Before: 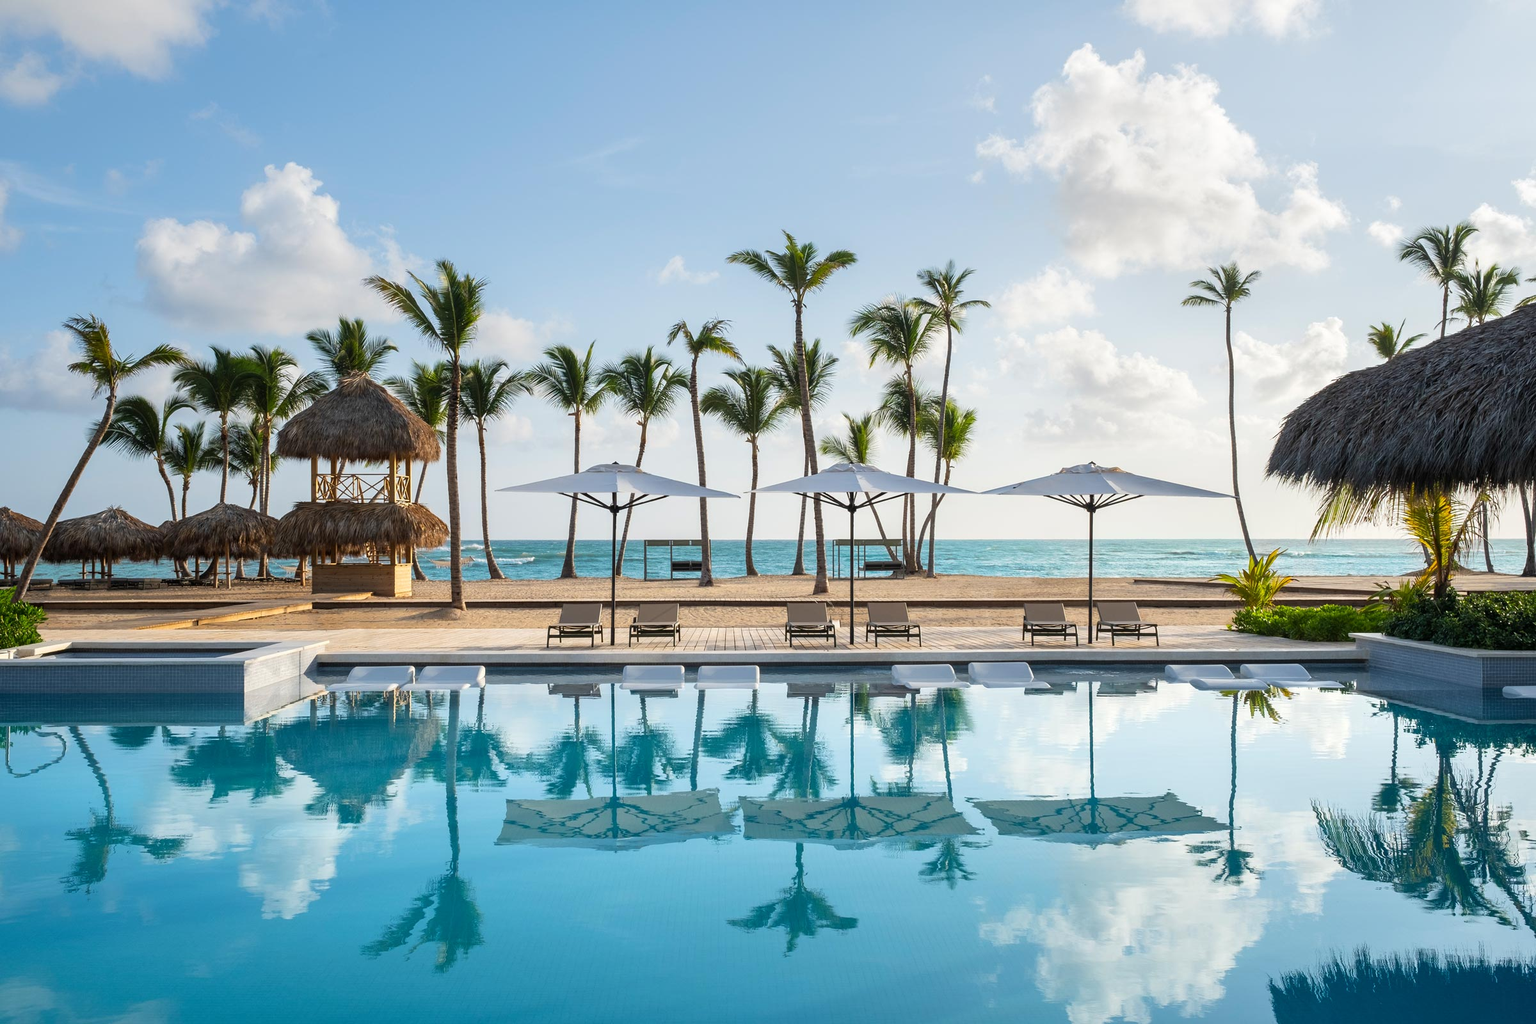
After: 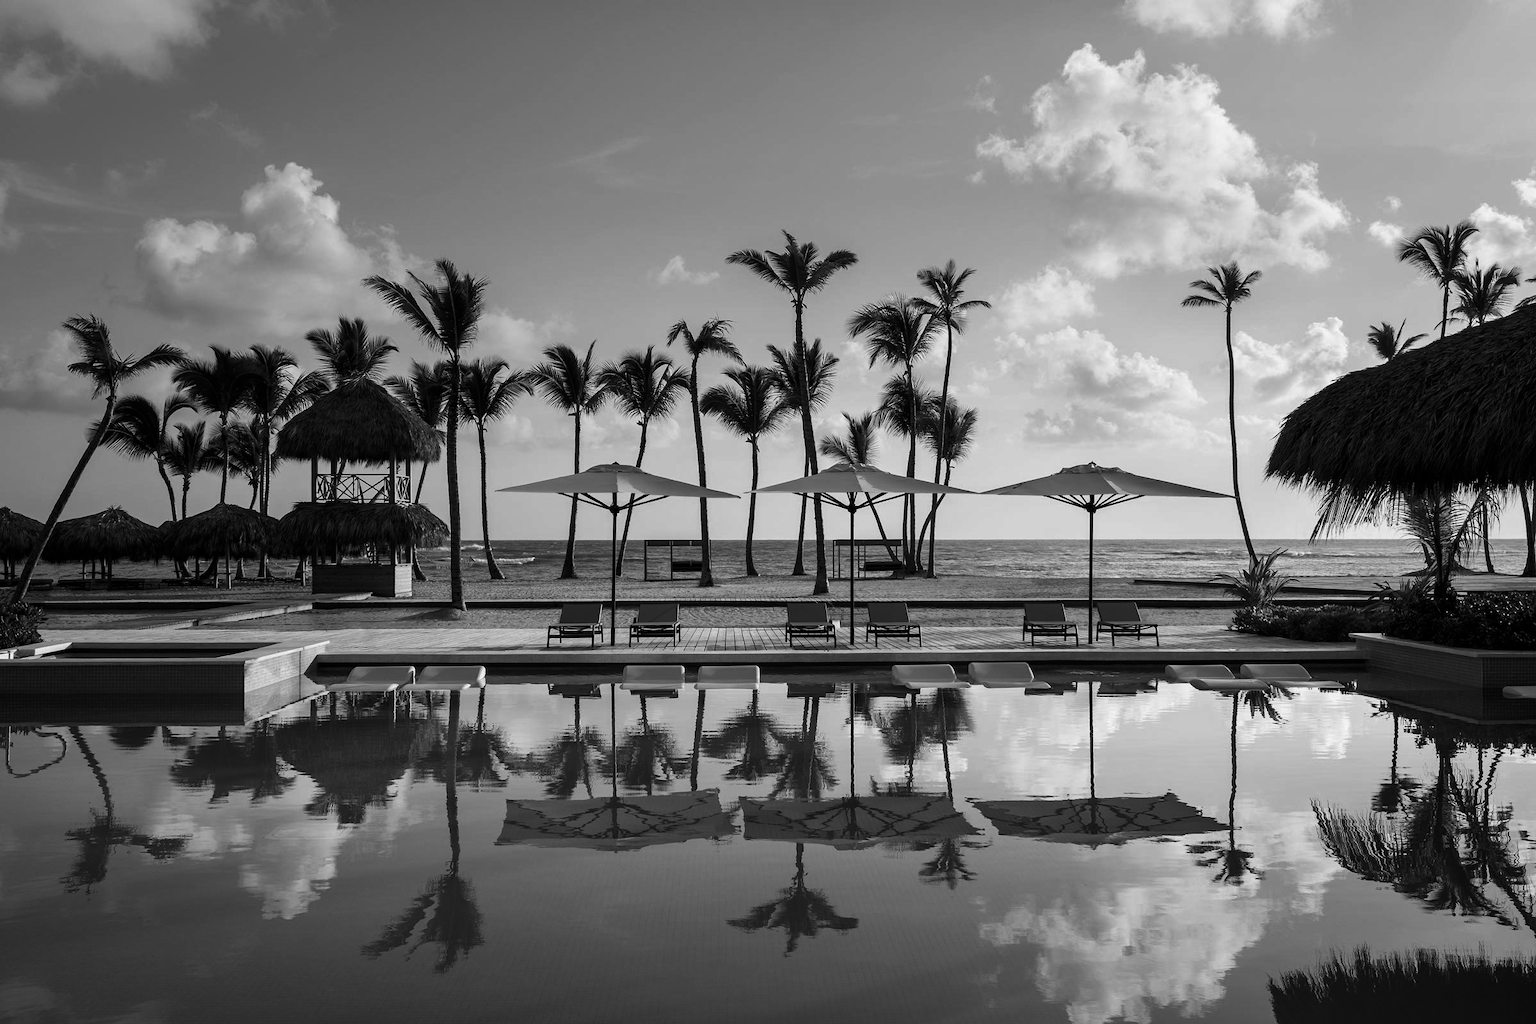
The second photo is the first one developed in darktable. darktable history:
color balance rgb: linear chroma grading › global chroma 15%, perceptual saturation grading › global saturation 30%
contrast brightness saturation: contrast -0.03, brightness -0.59, saturation -1
